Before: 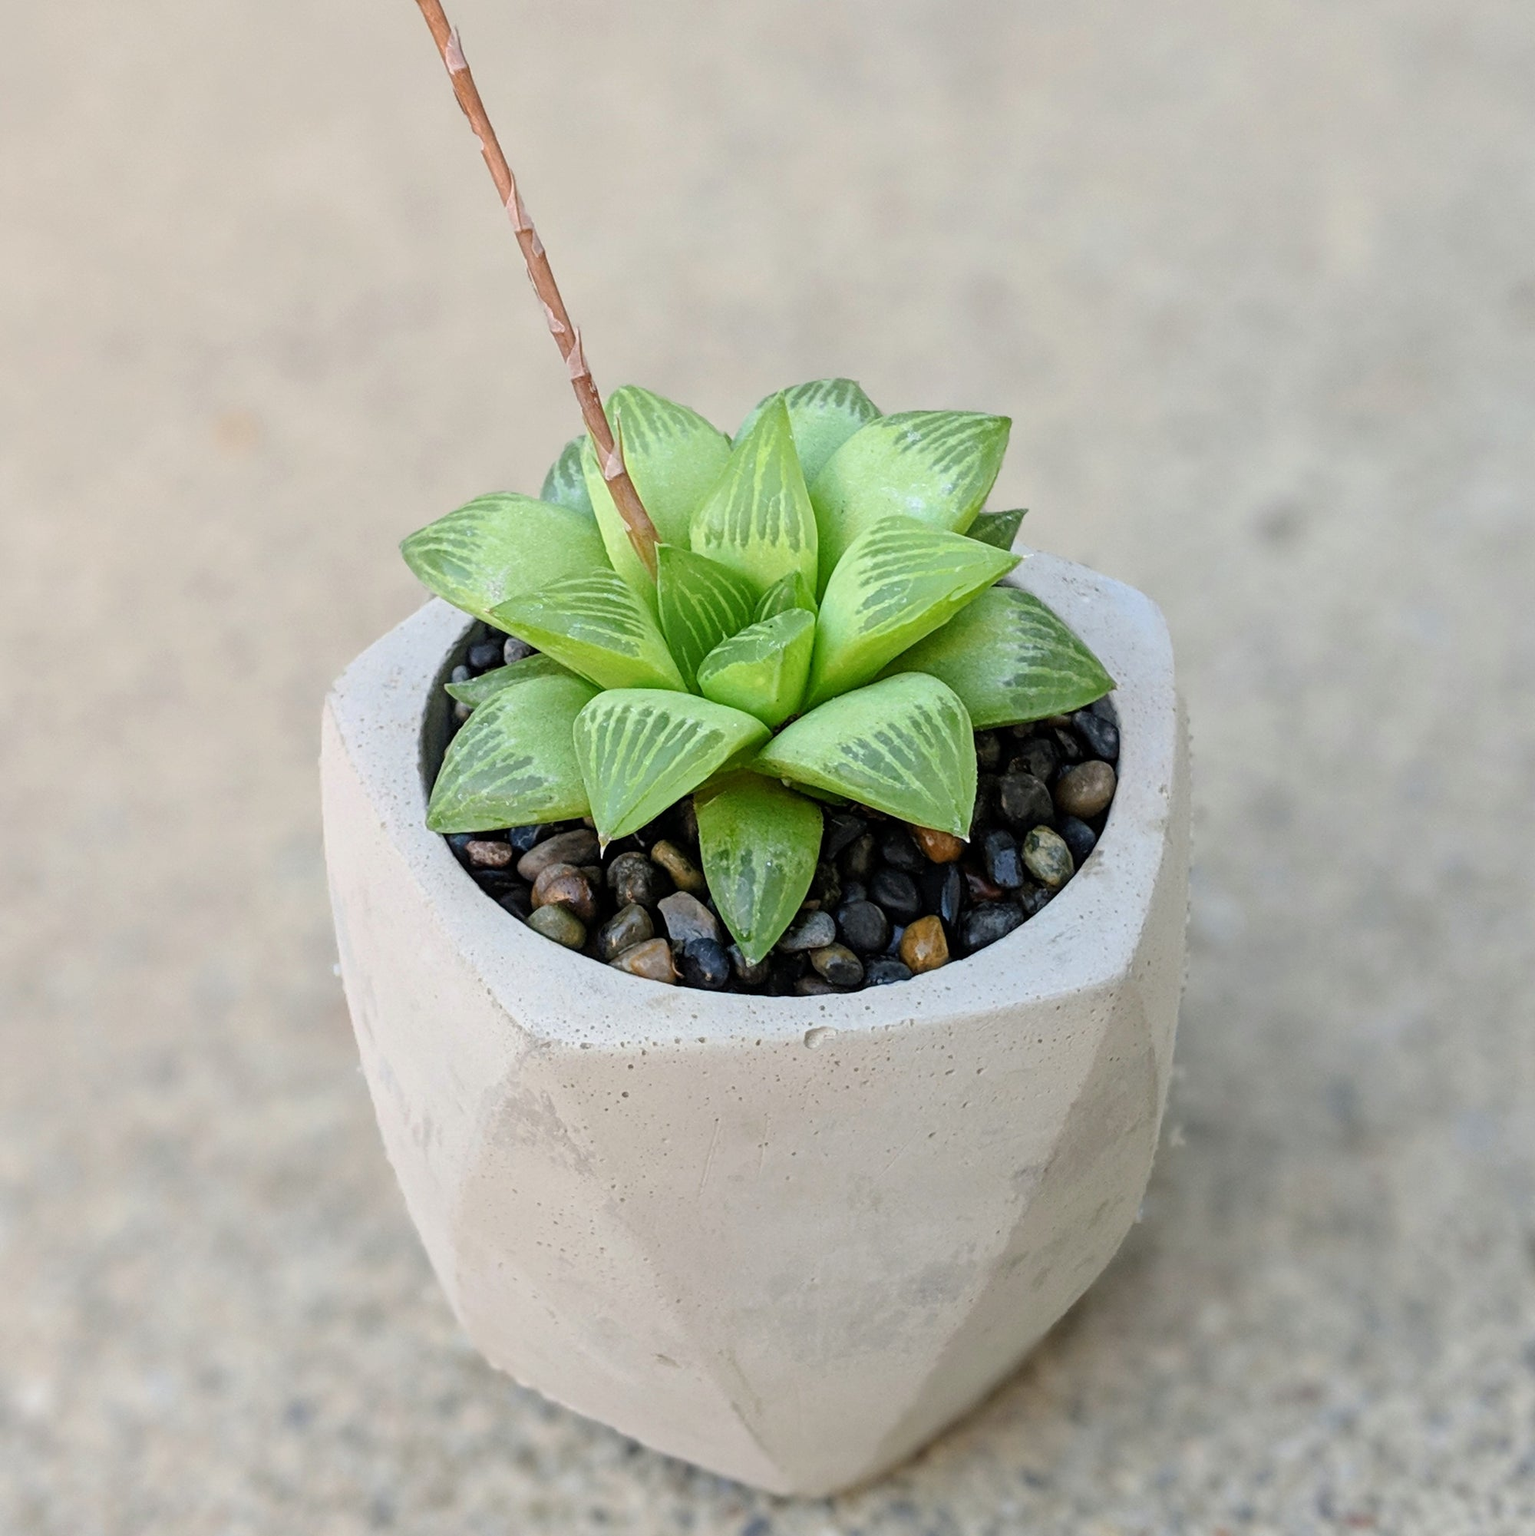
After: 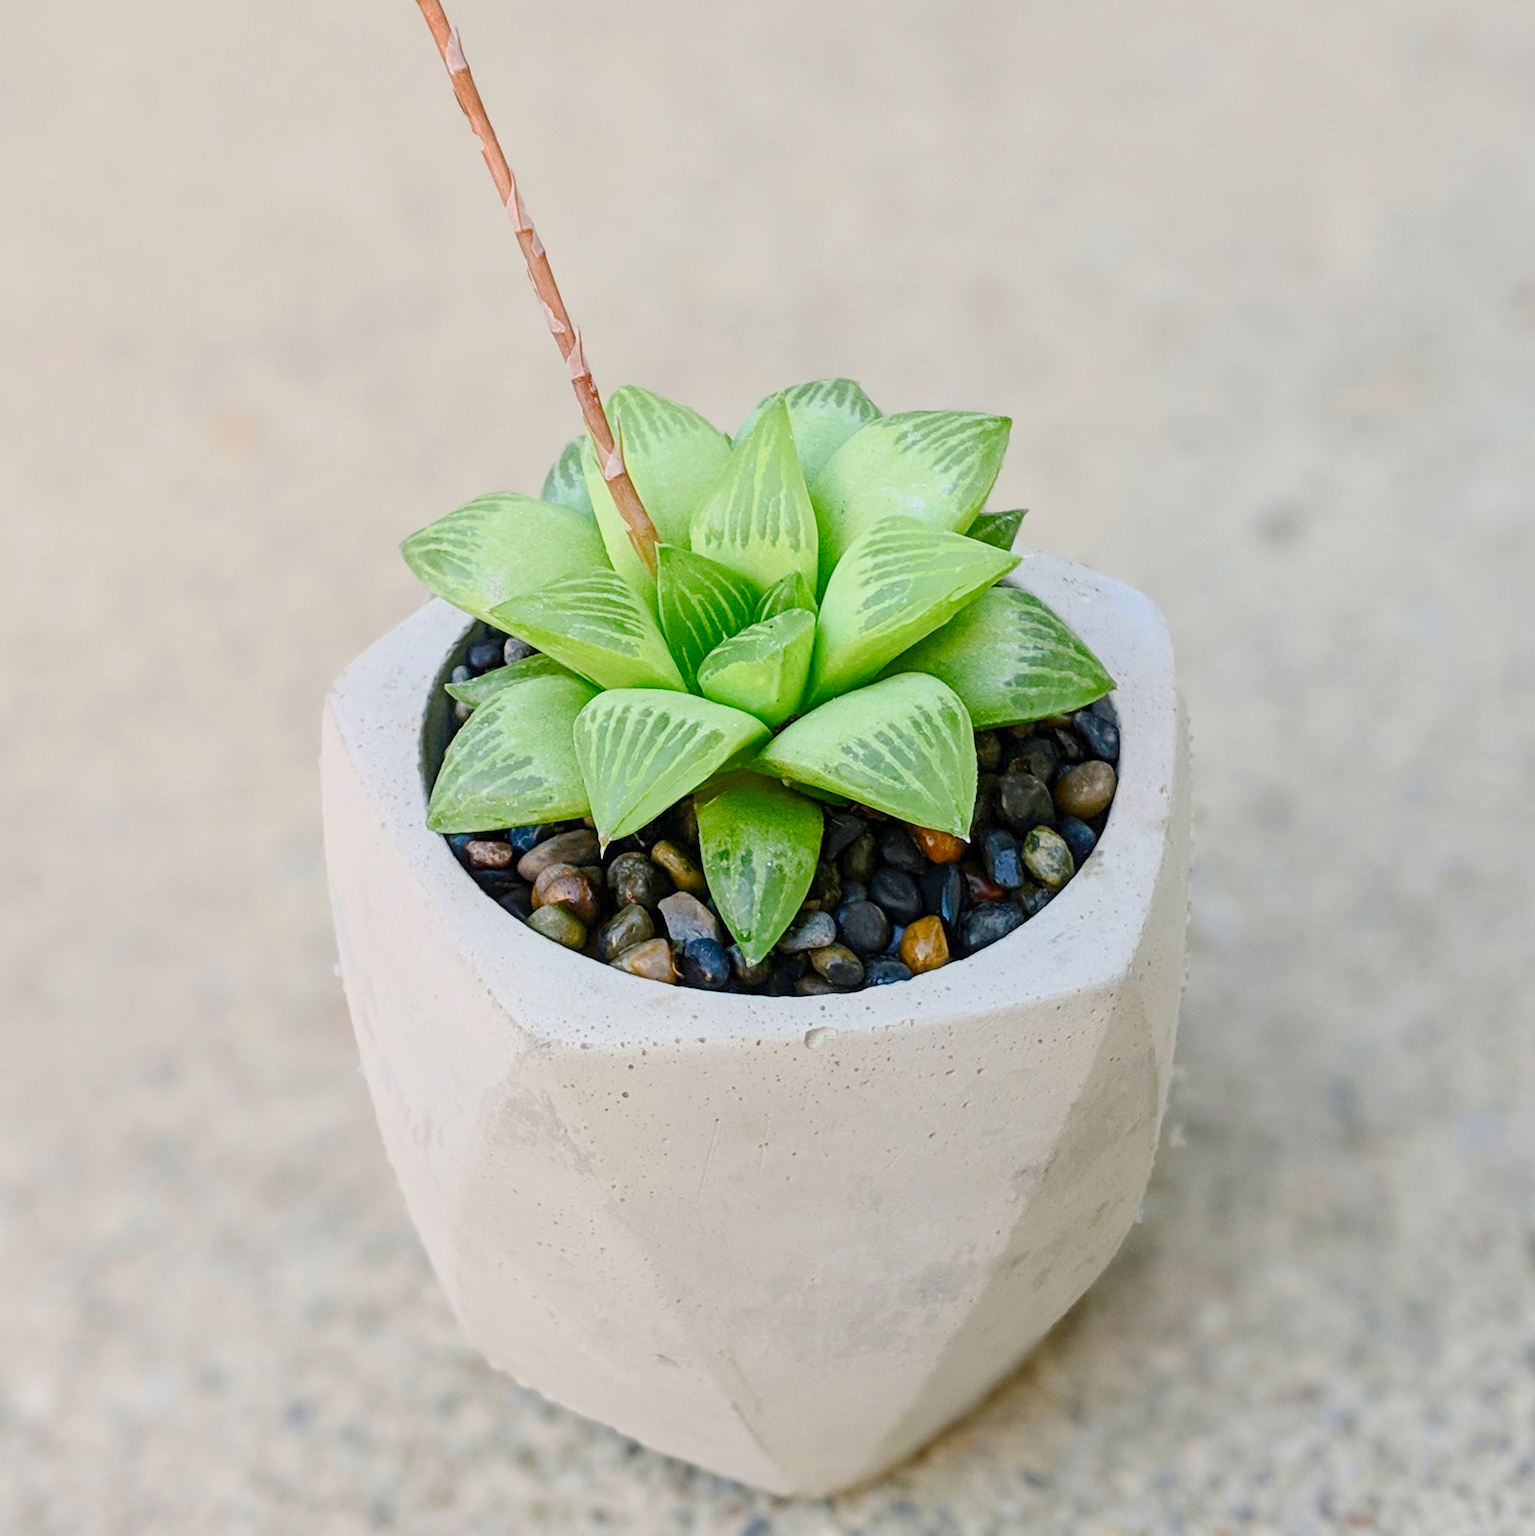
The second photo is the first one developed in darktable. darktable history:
contrast brightness saturation: contrast 0.23, brightness 0.1, saturation 0.29
color balance rgb: shadows lift › chroma 1%, shadows lift › hue 113°, highlights gain › chroma 0.2%, highlights gain › hue 333°, perceptual saturation grading › global saturation 20%, perceptual saturation grading › highlights -50%, perceptual saturation grading › shadows 25%, contrast -20%
